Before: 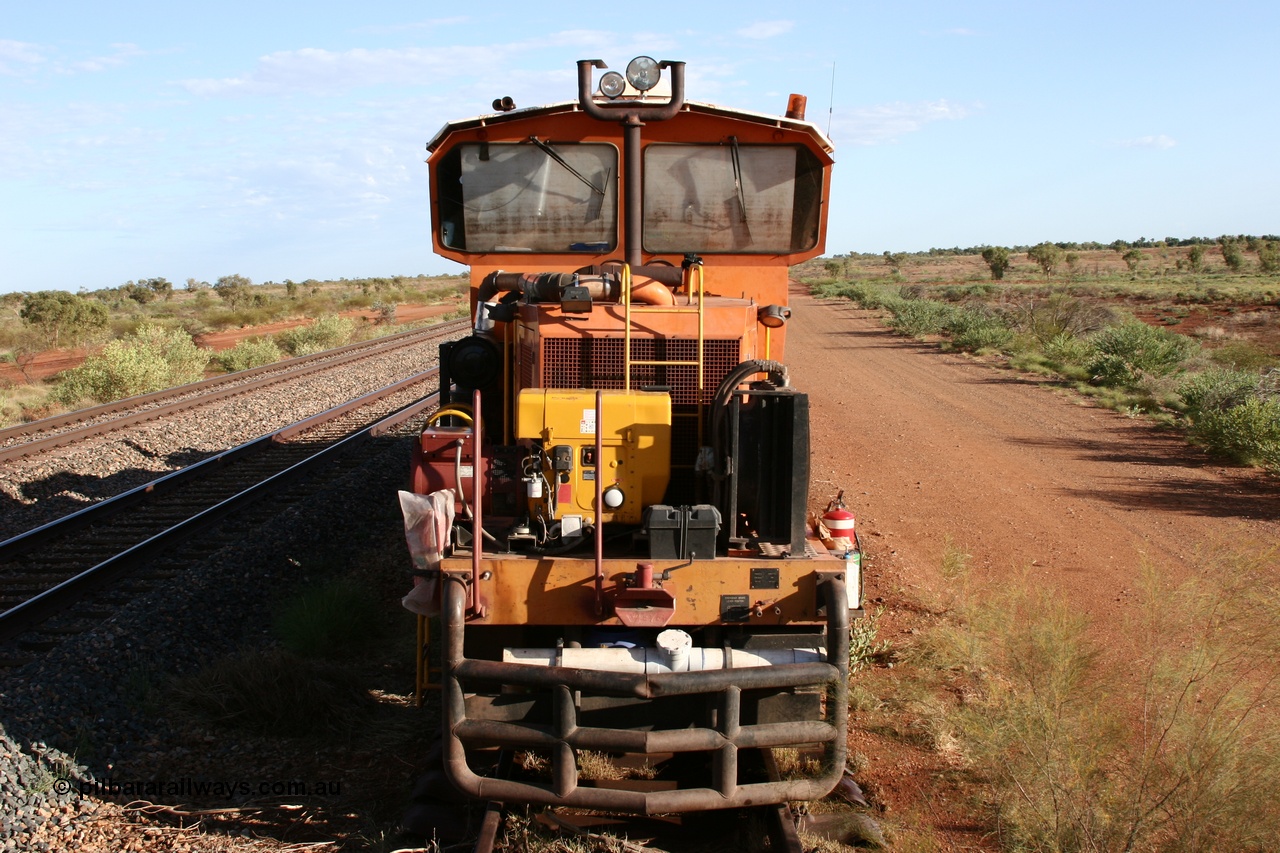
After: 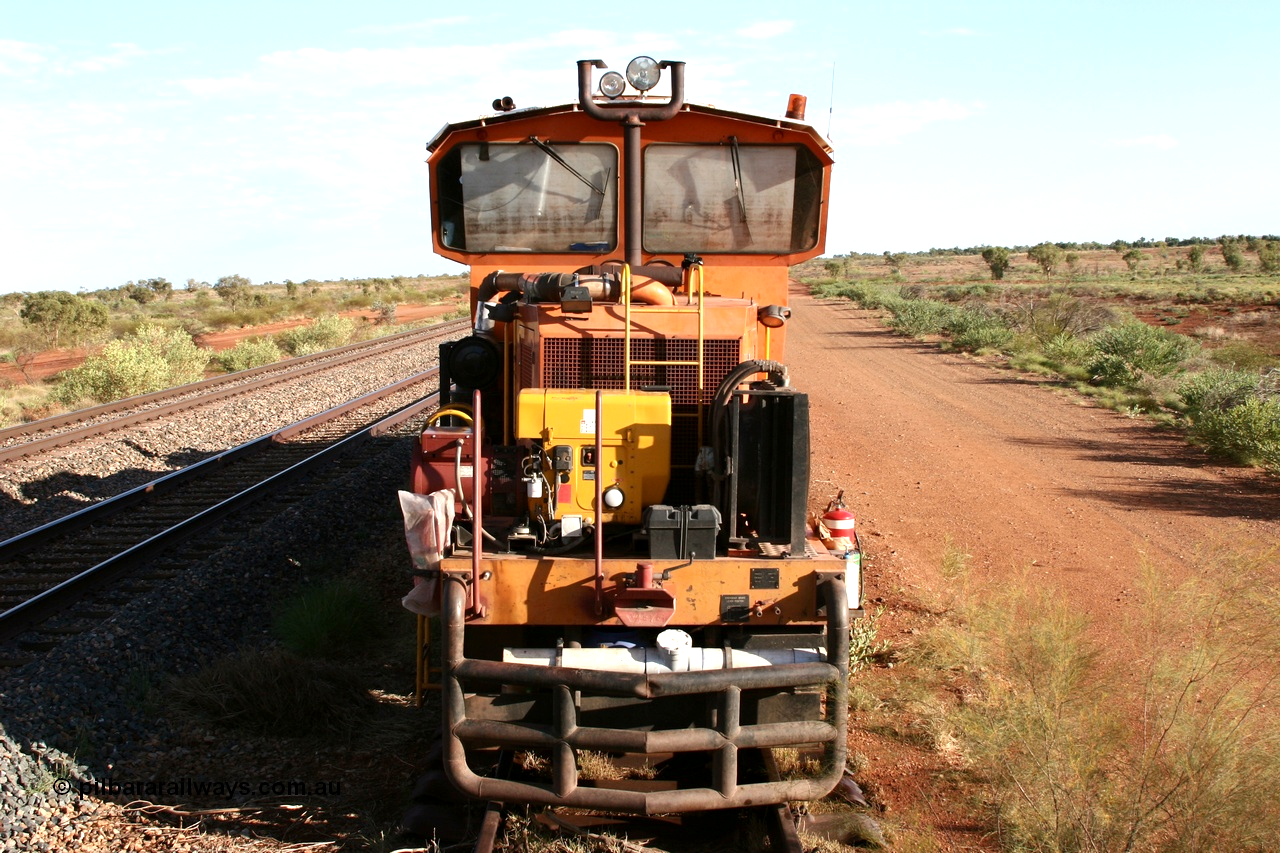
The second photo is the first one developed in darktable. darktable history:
exposure: black level correction 0.001, exposure 0.499 EV, compensate exposure bias true, compensate highlight preservation false
